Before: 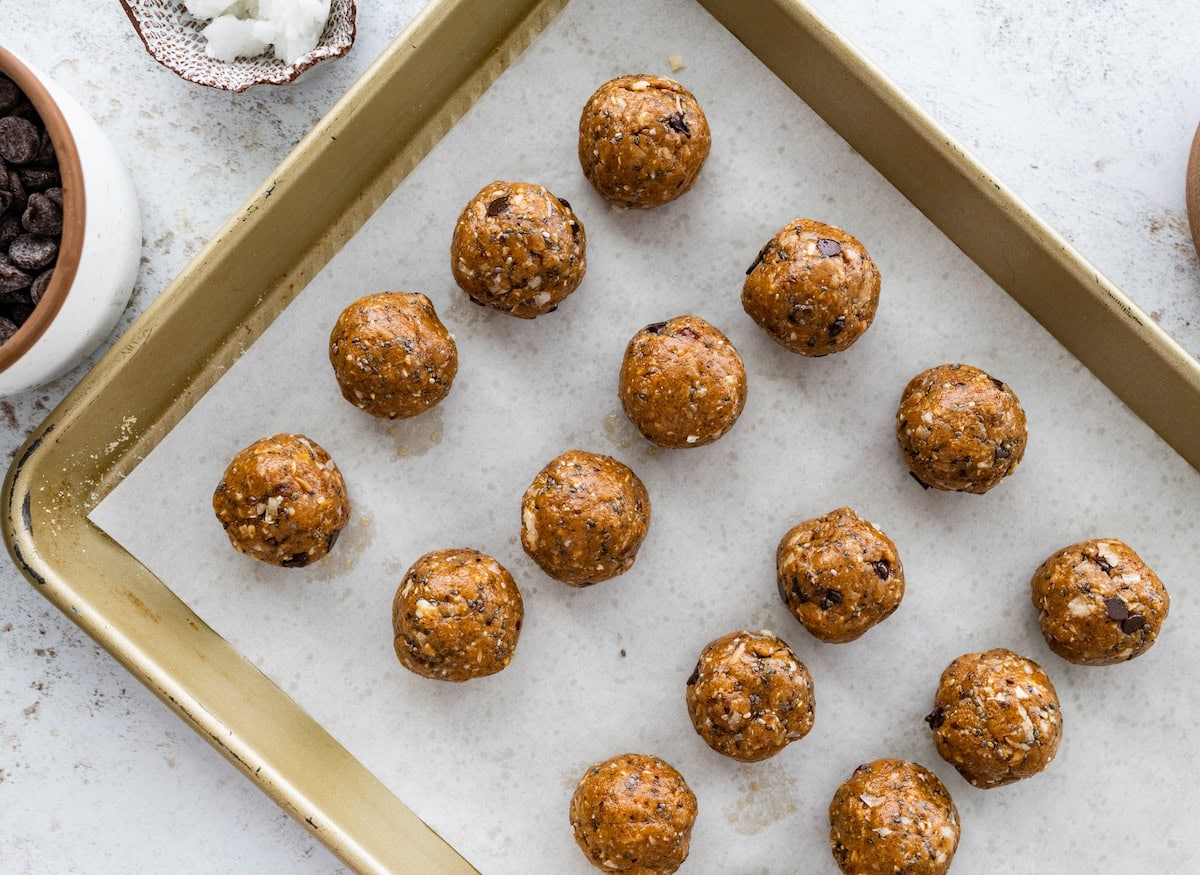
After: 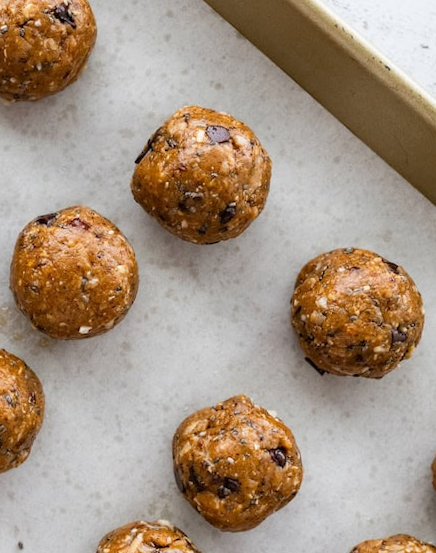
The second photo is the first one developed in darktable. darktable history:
crop and rotate: left 49.936%, top 10.094%, right 13.136%, bottom 24.256%
rotate and perspective: rotation -1.32°, lens shift (horizontal) -0.031, crop left 0.015, crop right 0.985, crop top 0.047, crop bottom 0.982
